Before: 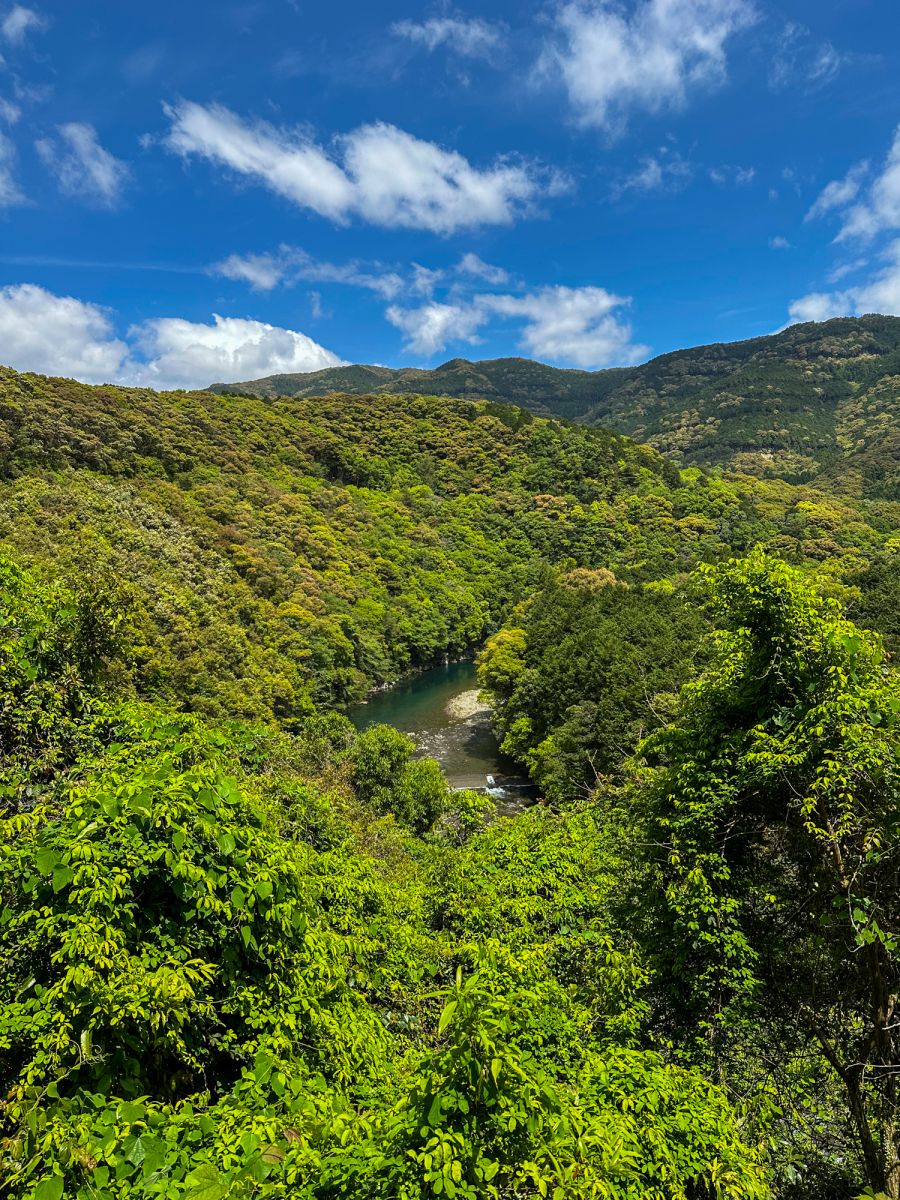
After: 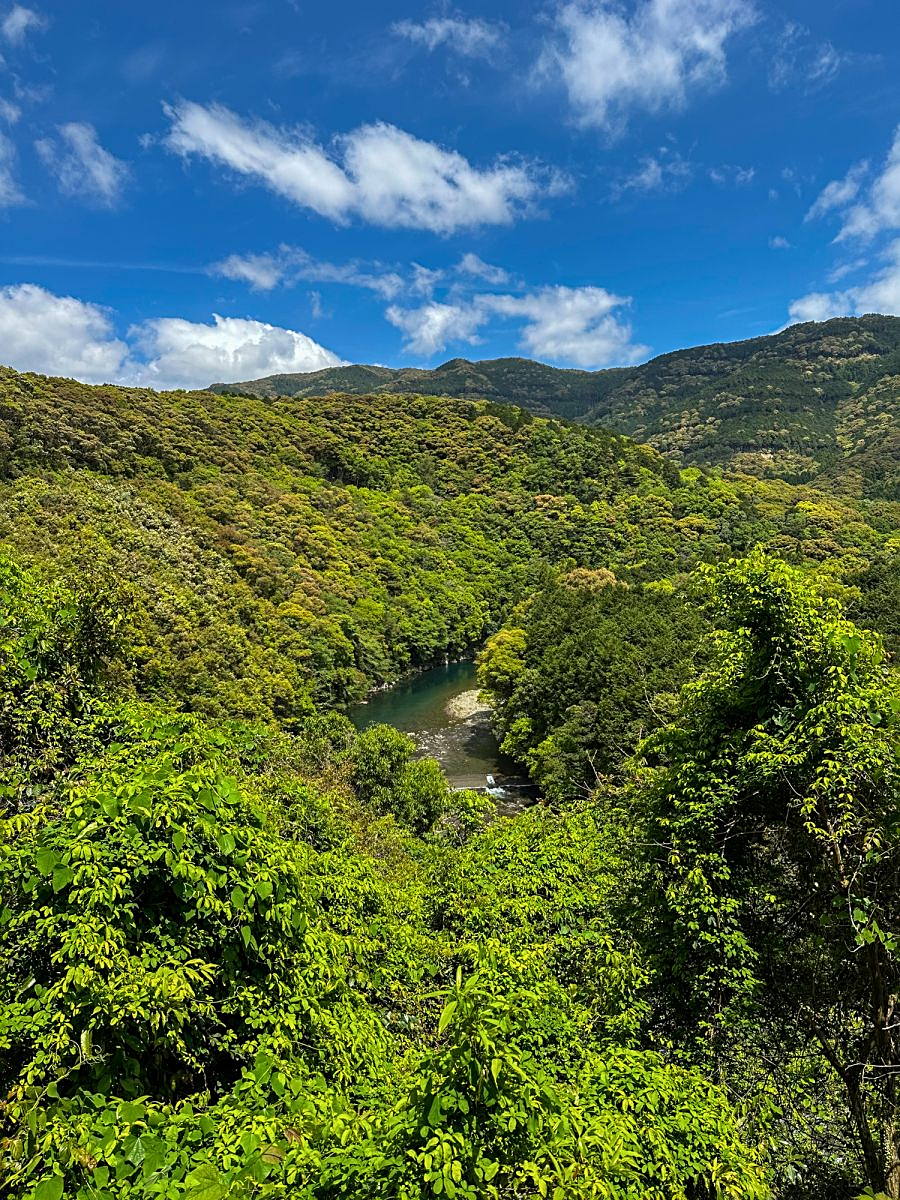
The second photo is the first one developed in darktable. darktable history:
sharpen: radius 2.153, amount 0.386, threshold 0.125
